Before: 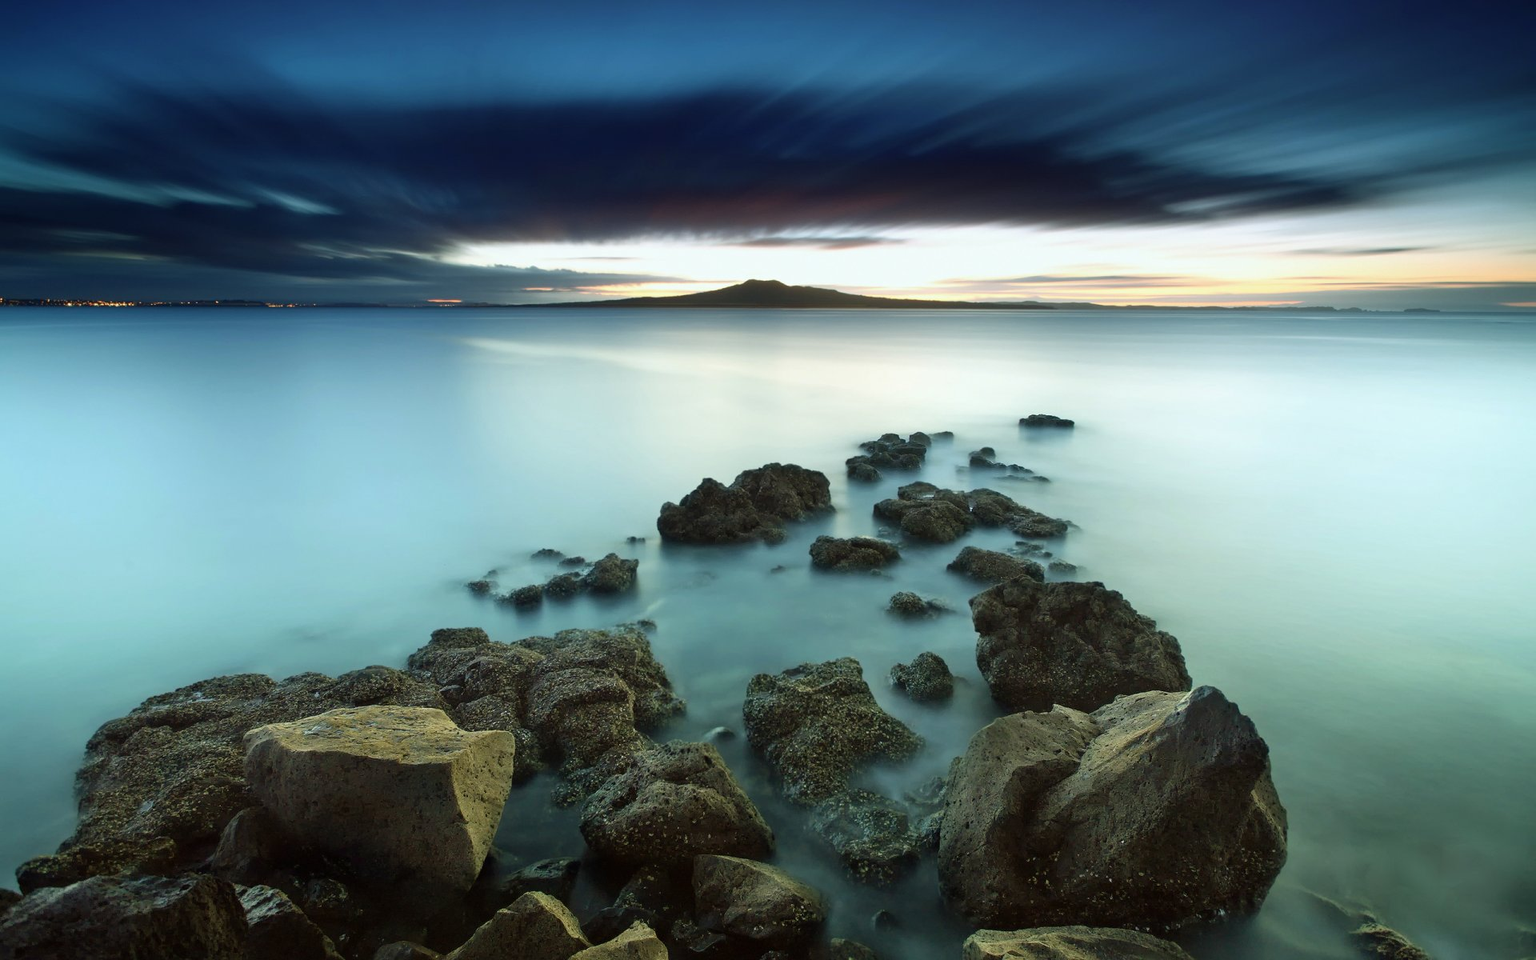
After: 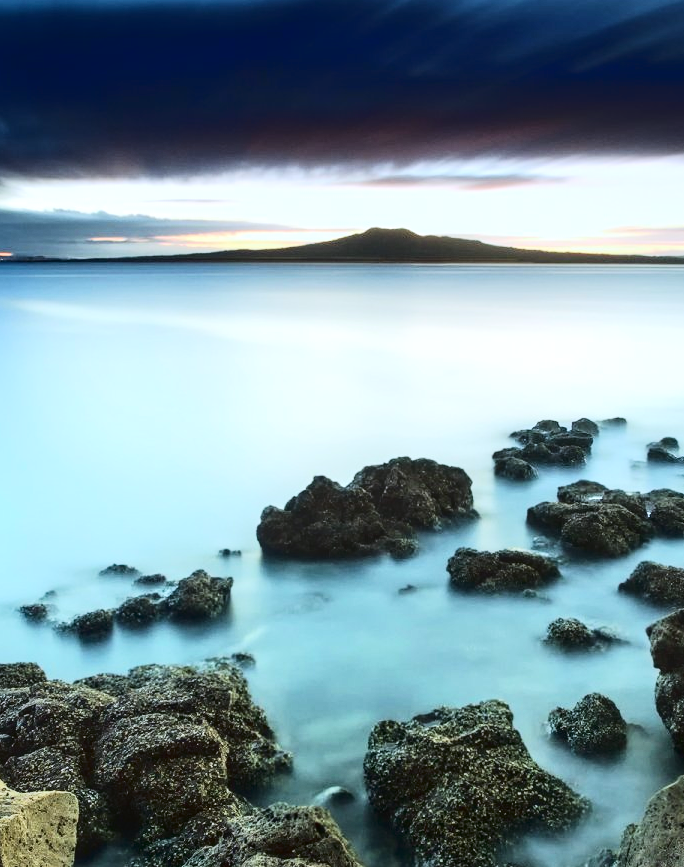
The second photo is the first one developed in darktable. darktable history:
tone curve: curves: ch0 [(0, 0.025) (0.15, 0.143) (0.452, 0.486) (0.751, 0.788) (1, 0.961)]; ch1 [(0, 0) (0.43, 0.408) (0.476, 0.469) (0.497, 0.494) (0.546, 0.571) (0.566, 0.607) (0.62, 0.657) (1, 1)]; ch2 [(0, 0) (0.386, 0.397) (0.505, 0.498) (0.547, 0.546) (0.579, 0.58) (1, 1)], color space Lab, linked channels, preserve colors none
crop and rotate: left 29.437%, top 10.179%, right 34.914%, bottom 17.515%
color calibration: illuminant as shot in camera, x 0.358, y 0.373, temperature 4628.91 K
local contrast: on, module defaults
base curve: curves: ch0 [(0, 0) (0.472, 0.508) (1, 1)], preserve colors none
tone equalizer: -8 EV -0.735 EV, -7 EV -0.706 EV, -6 EV -0.592 EV, -5 EV -0.39 EV, -3 EV 0.385 EV, -2 EV 0.6 EV, -1 EV 0.692 EV, +0 EV 0.744 EV
contrast brightness saturation: contrast 0.215
